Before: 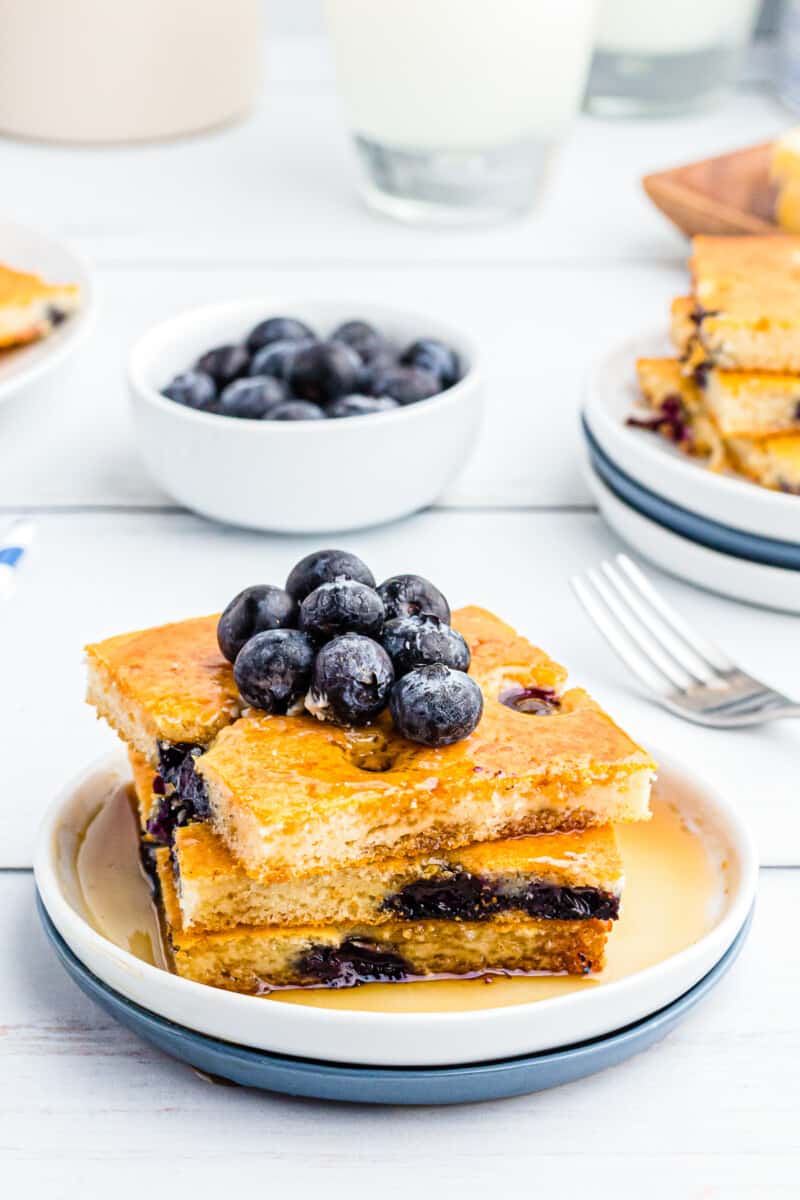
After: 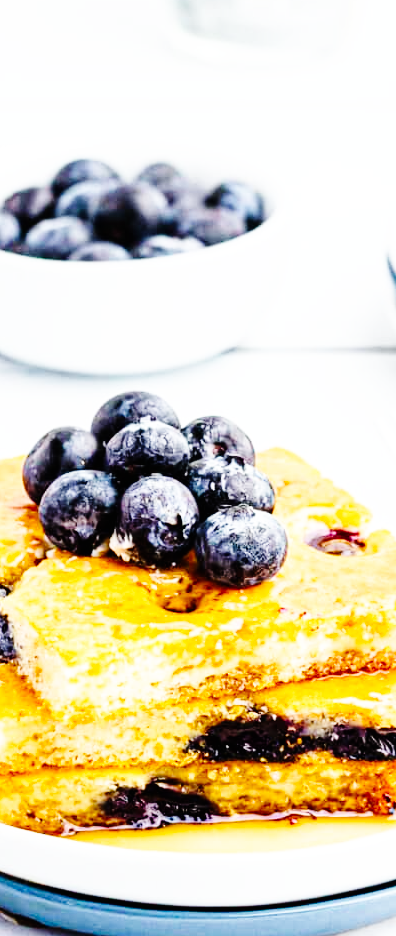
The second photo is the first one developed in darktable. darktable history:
base curve: curves: ch0 [(0, 0) (0, 0) (0.002, 0.001) (0.008, 0.003) (0.019, 0.011) (0.037, 0.037) (0.064, 0.11) (0.102, 0.232) (0.152, 0.379) (0.216, 0.524) (0.296, 0.665) (0.394, 0.789) (0.512, 0.881) (0.651, 0.945) (0.813, 0.986) (1, 1)], preserve colors none
crop and rotate: angle 0.017°, left 24.466%, top 13.256%, right 25.902%, bottom 8.64%
